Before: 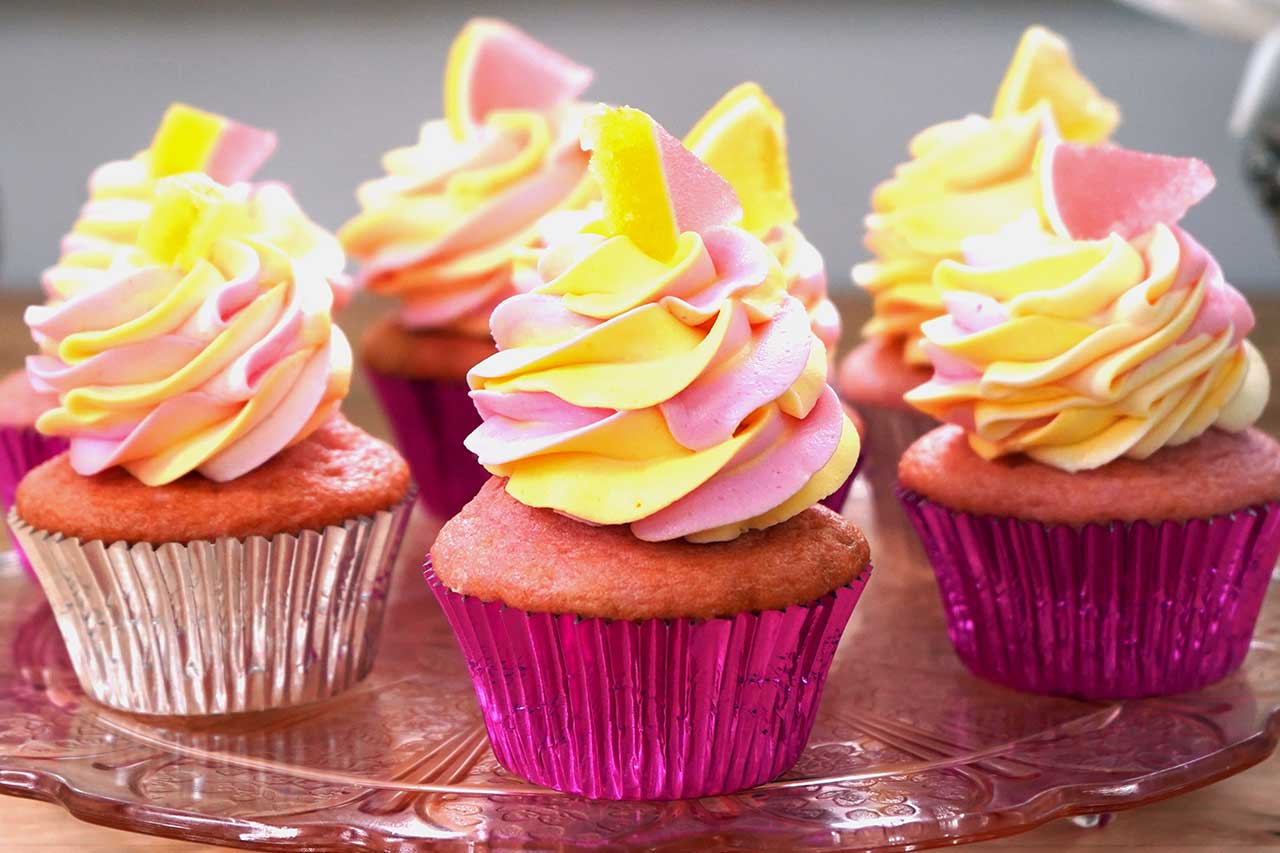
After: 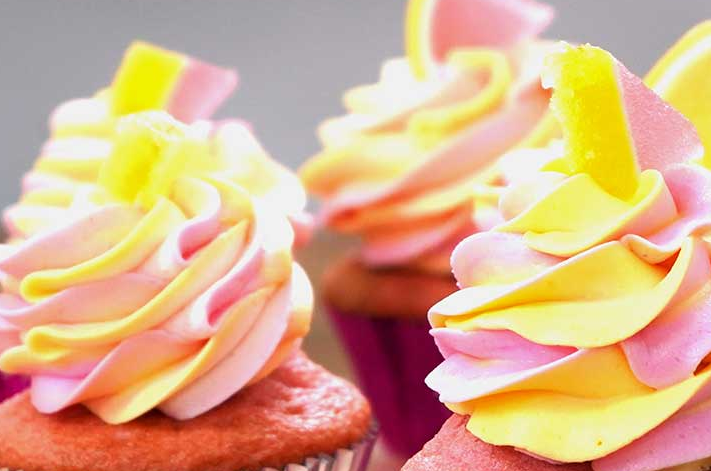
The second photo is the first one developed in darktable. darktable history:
crop and rotate: left 3.063%, top 7.419%, right 41.373%, bottom 37.35%
